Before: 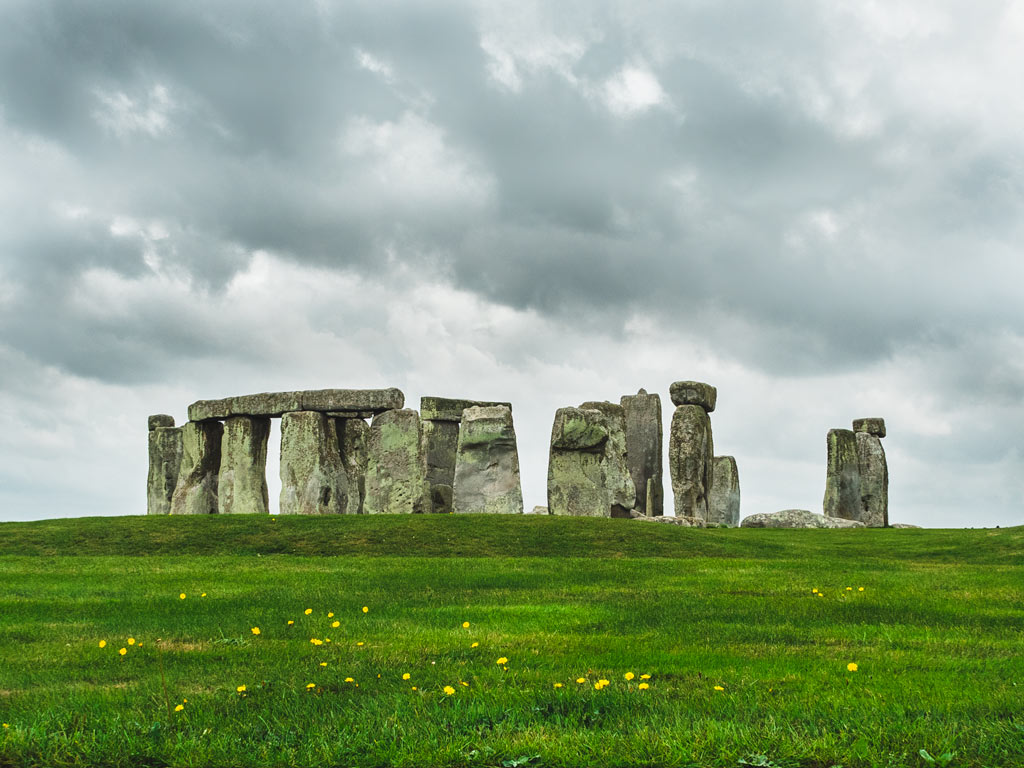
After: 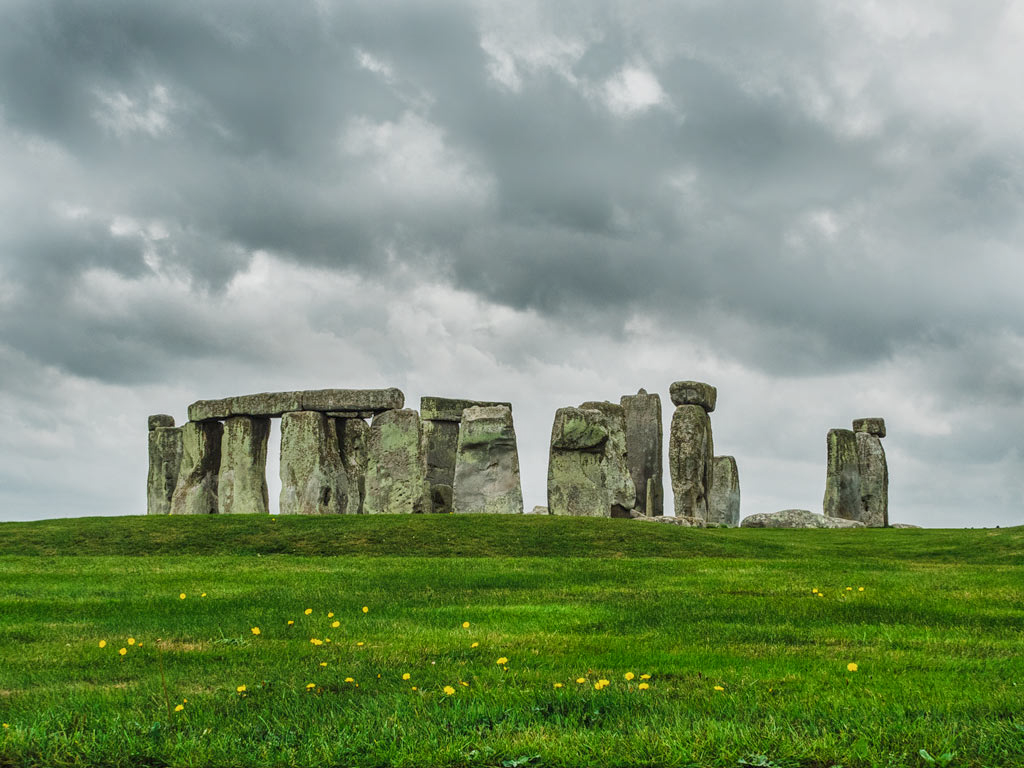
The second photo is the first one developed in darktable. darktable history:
tone equalizer: -8 EV 0.25 EV, -7 EV 0.417 EV, -6 EV 0.417 EV, -5 EV 0.25 EV, -3 EV -0.25 EV, -2 EV -0.417 EV, -1 EV -0.417 EV, +0 EV -0.25 EV, edges refinement/feathering 500, mask exposure compensation -1.57 EV, preserve details guided filter
local contrast: detail 130%
